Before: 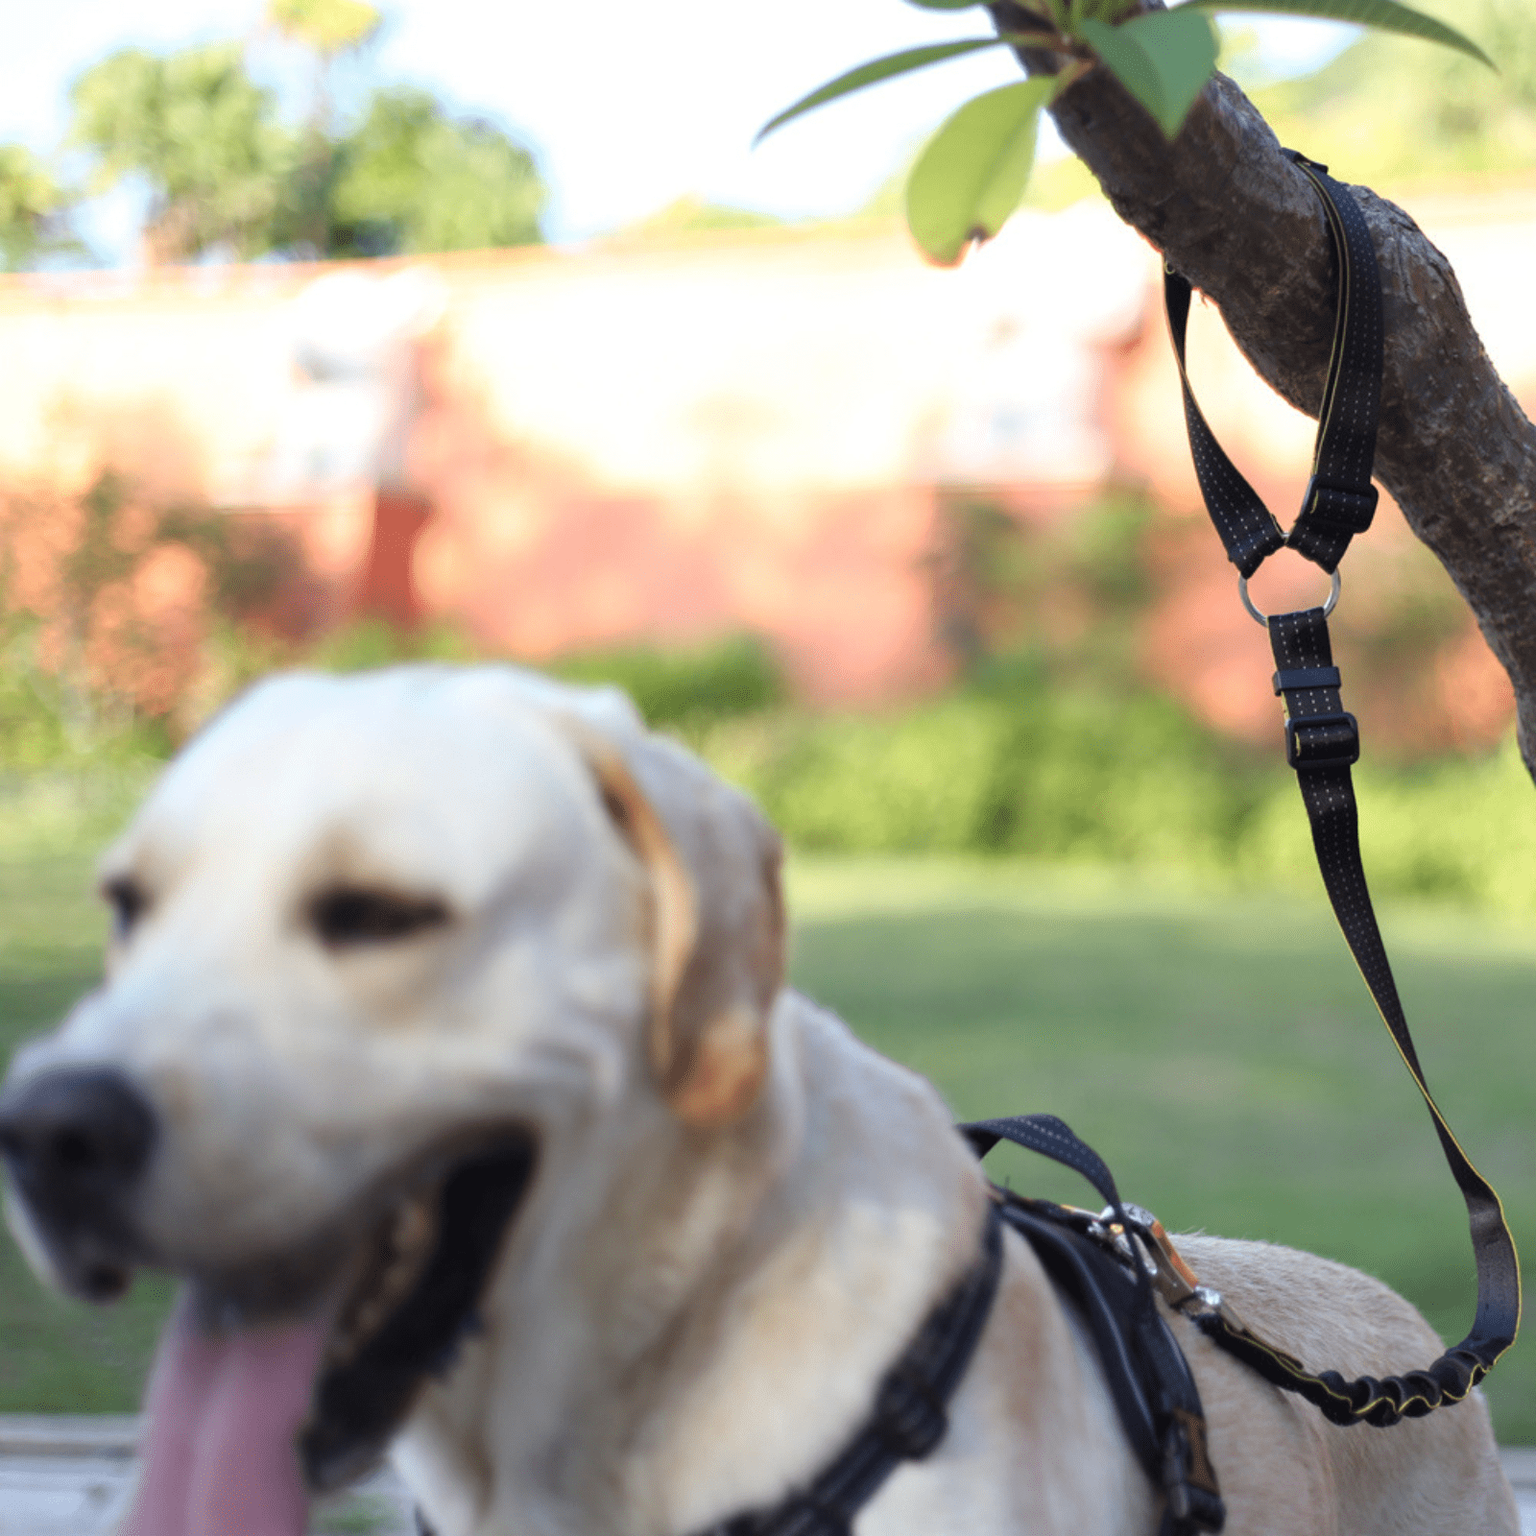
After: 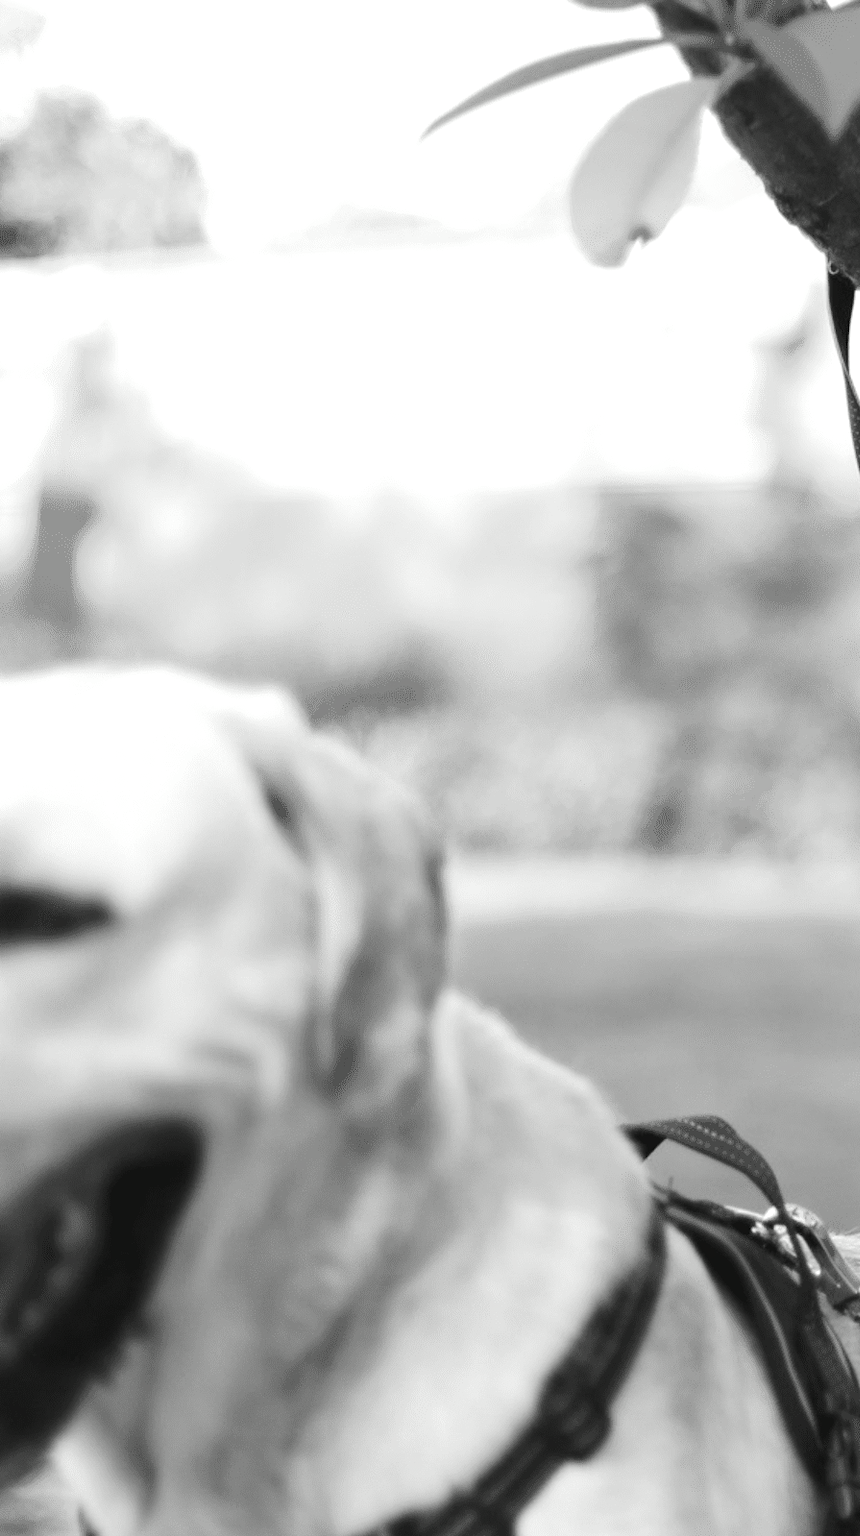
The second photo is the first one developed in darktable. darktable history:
crop: left 21.954%, right 21.992%, bottom 0.012%
color calibration: output gray [0.21, 0.42, 0.37, 0], x 0.37, y 0.382, temperature 4314.26 K
tone equalizer: -8 EV -0.771 EV, -7 EV -0.701 EV, -6 EV -0.588 EV, -5 EV -0.416 EV, -3 EV 0.372 EV, -2 EV 0.6 EV, -1 EV 0.685 EV, +0 EV 0.768 EV, smoothing diameter 24.91%, edges refinement/feathering 11.48, preserve details guided filter
tone curve: curves: ch0 [(0, 0.018) (0.036, 0.038) (0.15, 0.131) (0.27, 0.247) (0.545, 0.561) (0.761, 0.761) (1, 0.919)]; ch1 [(0, 0) (0.179, 0.173) (0.322, 0.32) (0.429, 0.431) (0.502, 0.5) (0.519, 0.522) (0.562, 0.588) (0.625, 0.67) (0.711, 0.745) (1, 1)]; ch2 [(0, 0) (0.29, 0.295) (0.404, 0.436) (0.497, 0.499) (0.521, 0.523) (0.561, 0.605) (0.657, 0.655) (0.712, 0.764) (1, 1)], color space Lab, independent channels, preserve colors none
